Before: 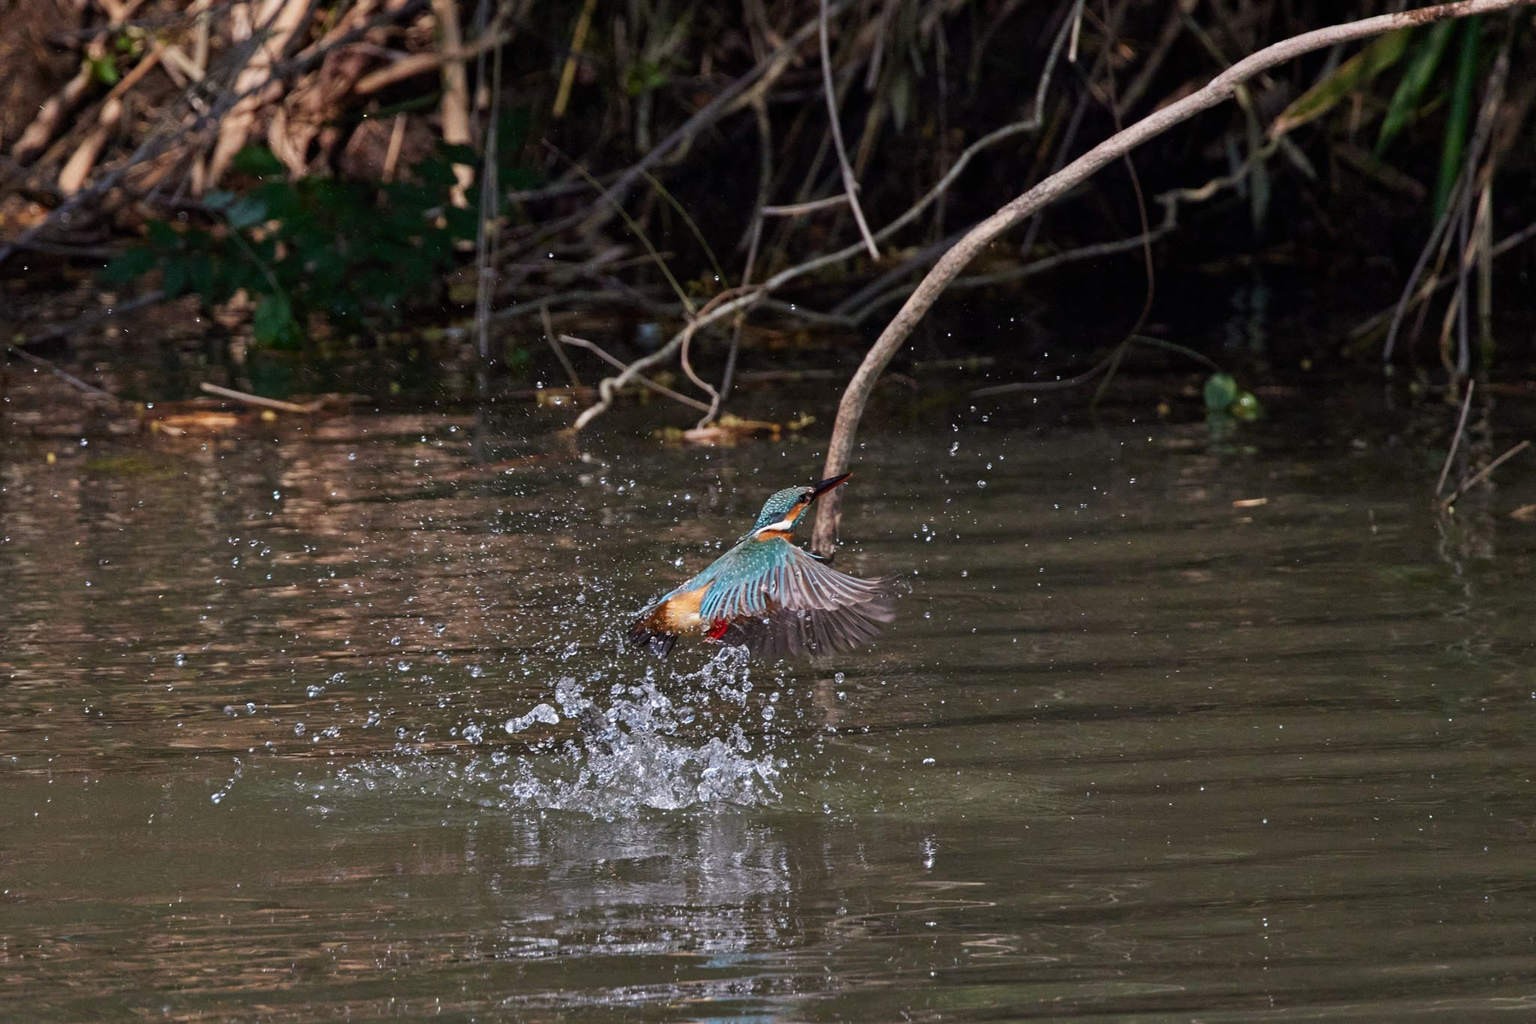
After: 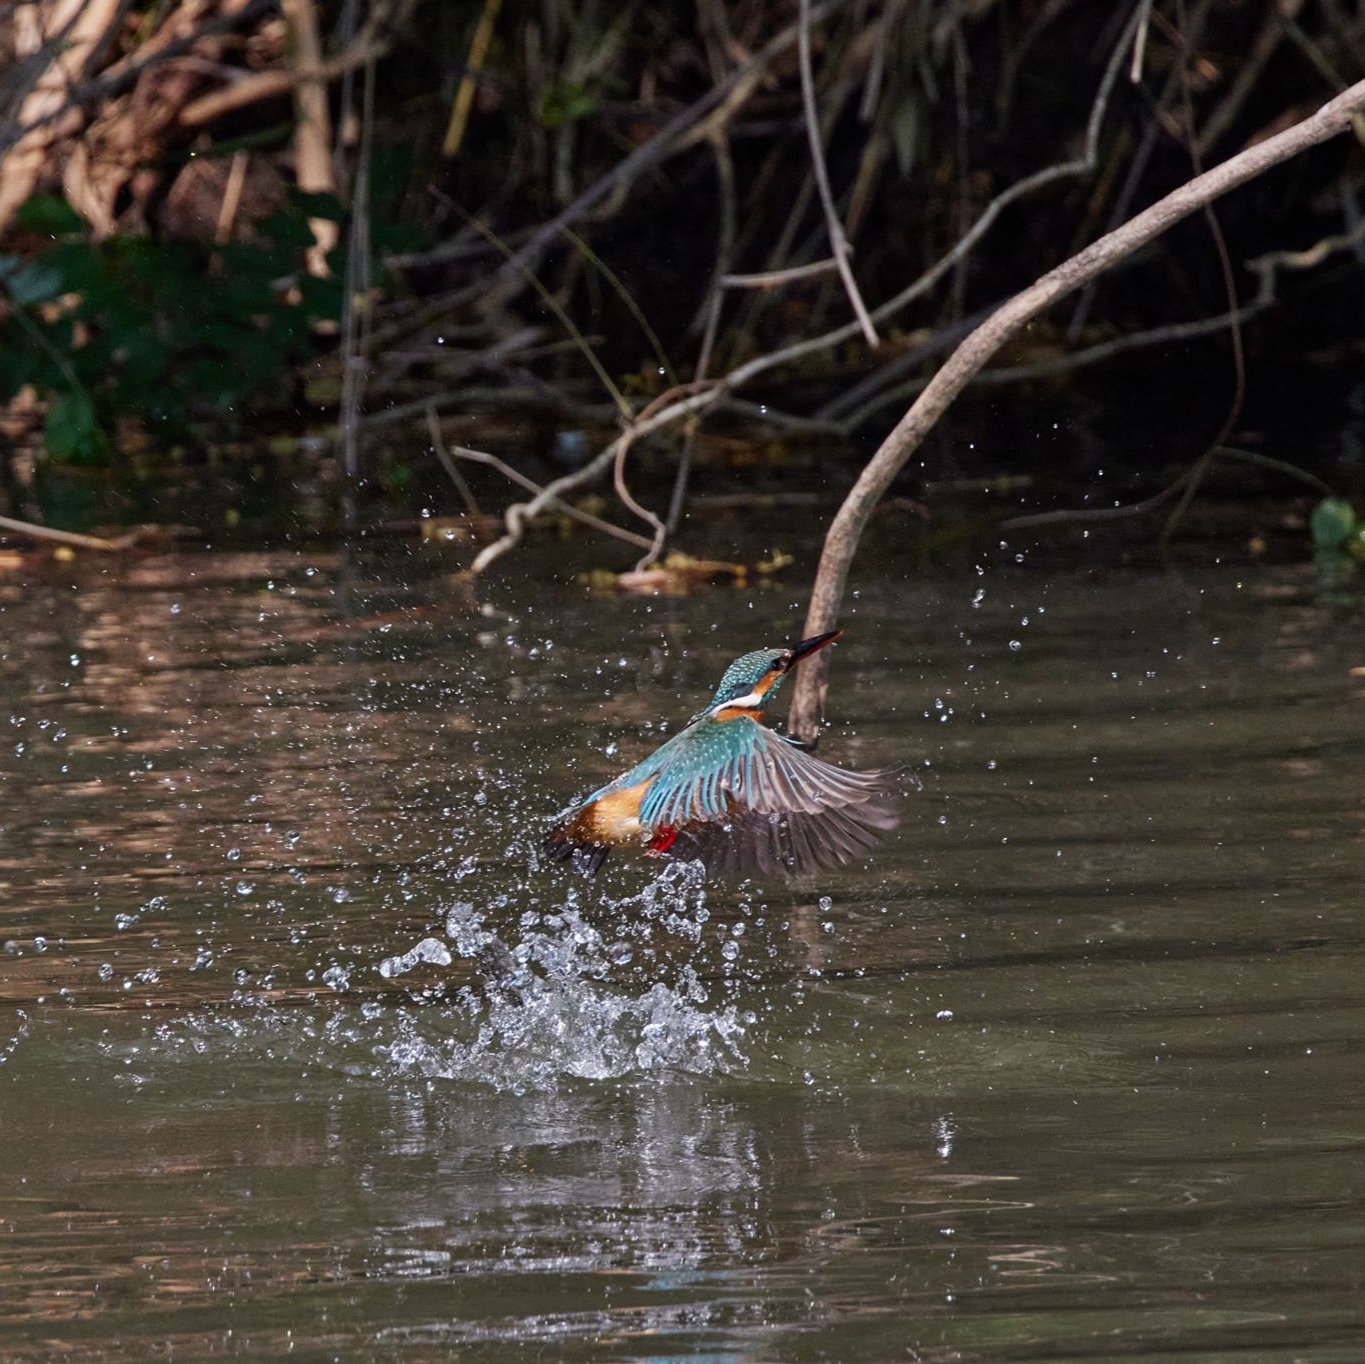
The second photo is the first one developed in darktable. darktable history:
crop and rotate: left 14.39%, right 18.947%
